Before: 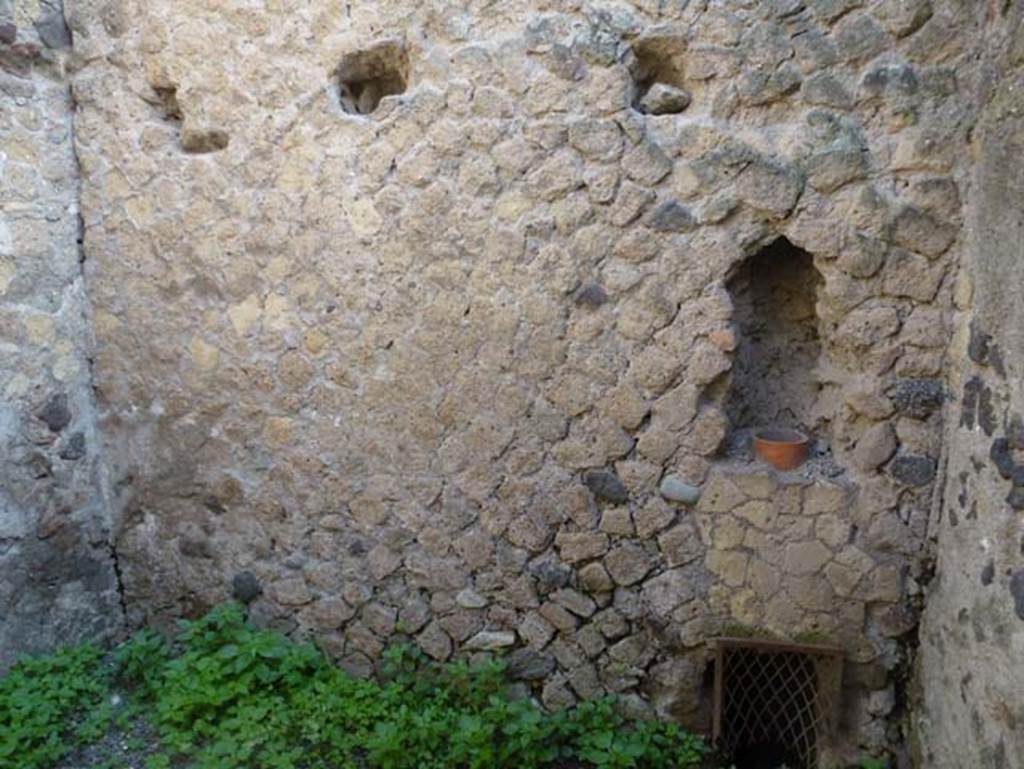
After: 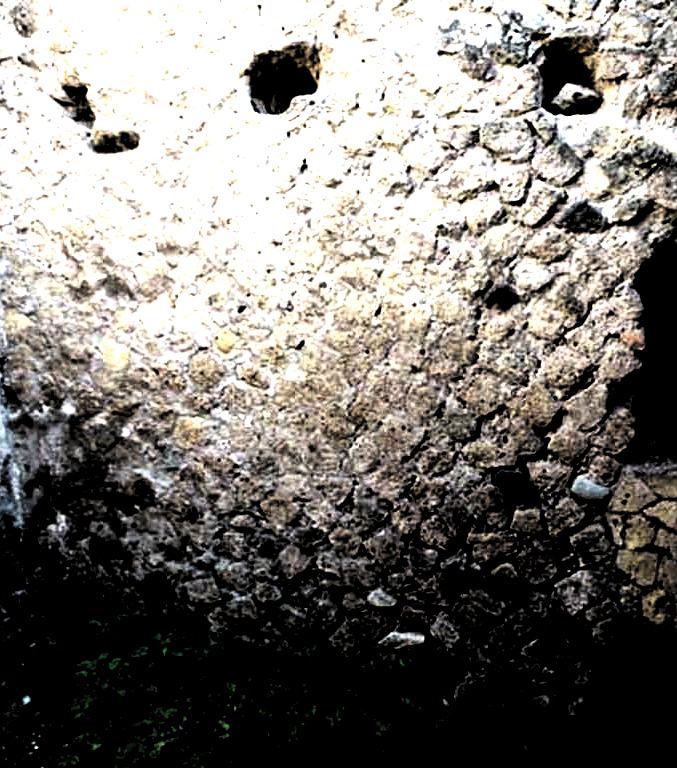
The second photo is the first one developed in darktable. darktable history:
exposure: black level correction 0, exposure 1.096 EV, compensate highlight preservation false
crop and rotate: left 8.728%, right 25.081%
levels: levels [0.514, 0.759, 1]
base curve: curves: ch0 [(0, 0.036) (0.083, 0.04) (0.804, 1)], preserve colors none
